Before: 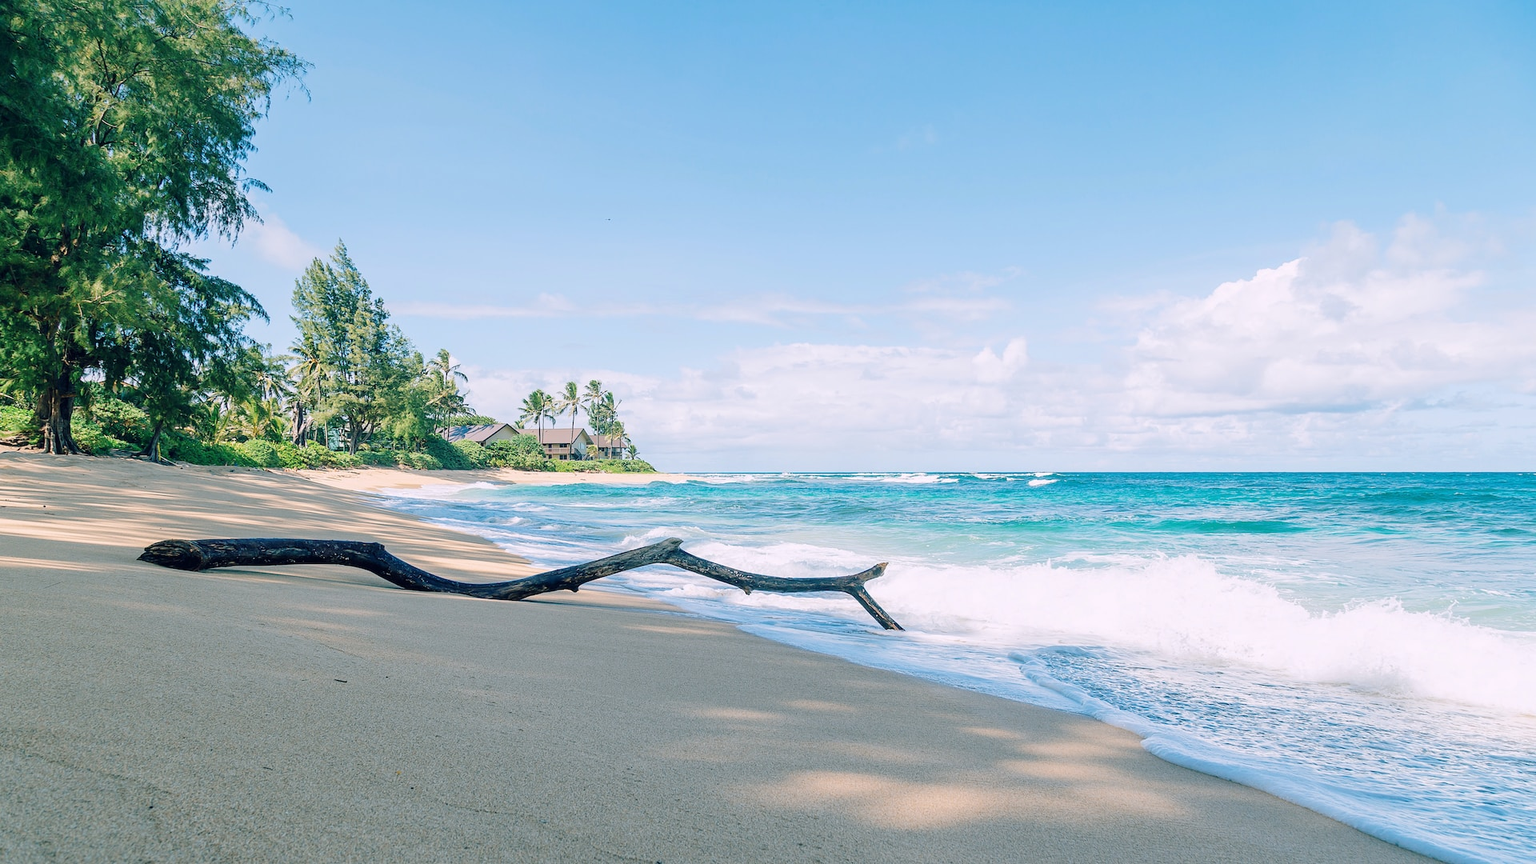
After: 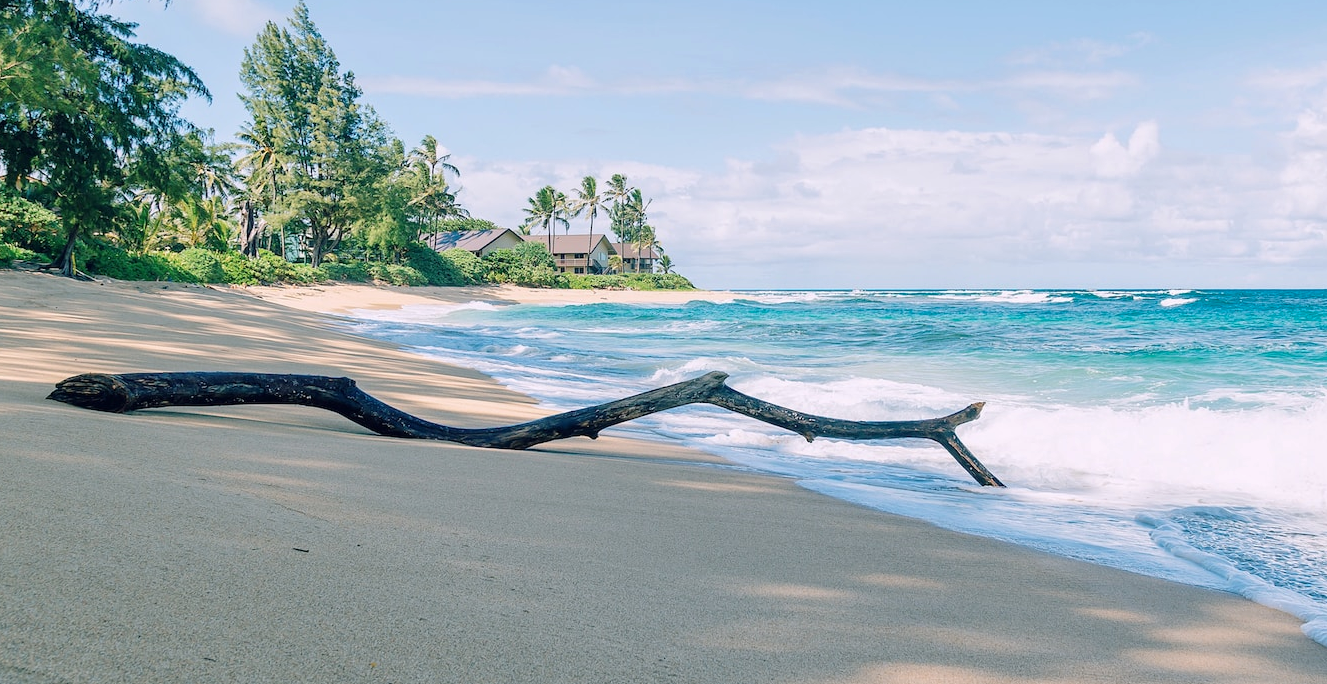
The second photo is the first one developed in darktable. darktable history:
shadows and highlights: shadows 51.89, highlights -28.59, soften with gaussian
crop: left 6.52%, top 27.961%, right 24.355%, bottom 8.628%
